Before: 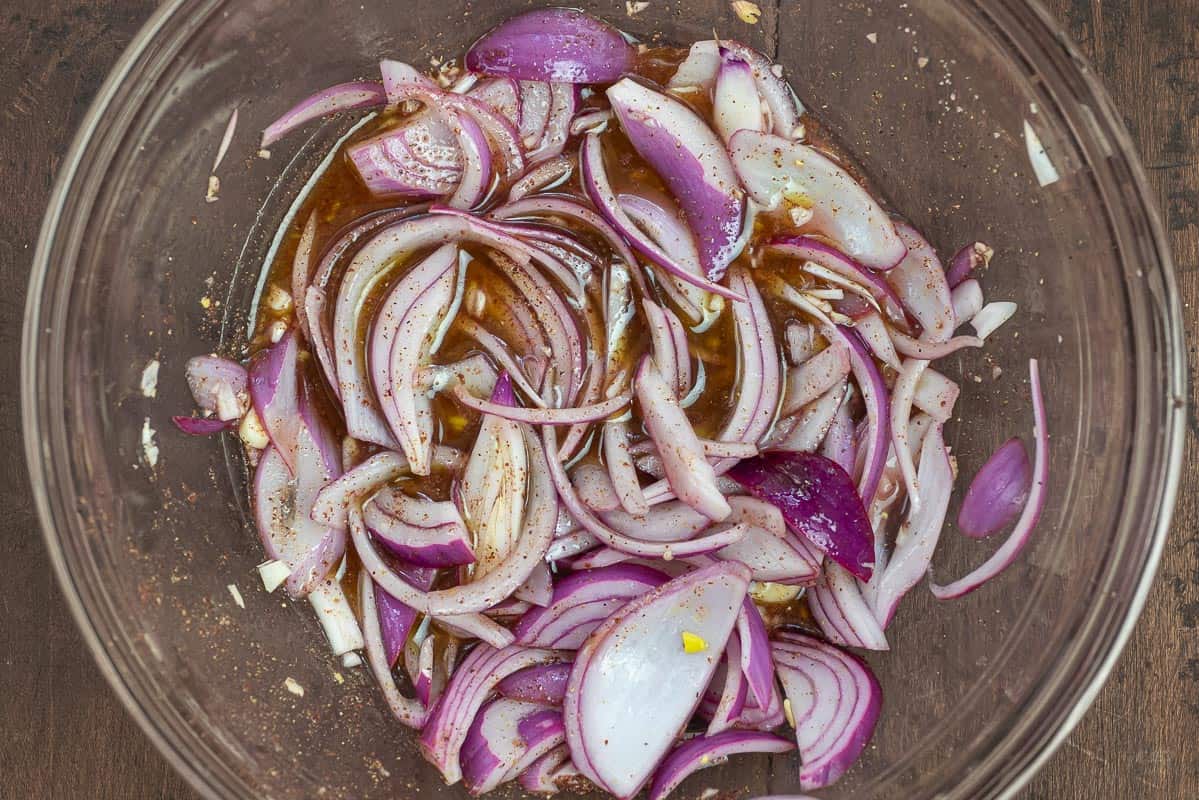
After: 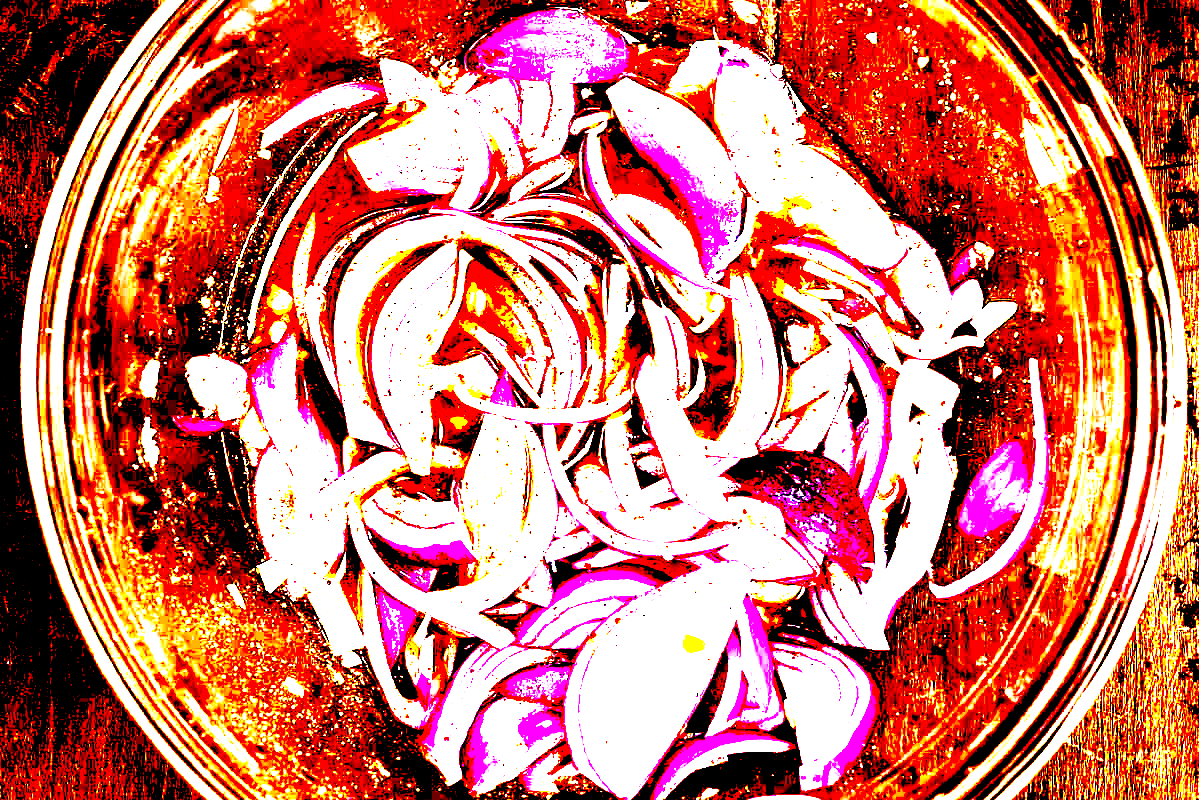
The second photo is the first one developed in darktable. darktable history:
exposure: black level correction 0.099, exposure 2.925 EV, compensate highlight preservation false
